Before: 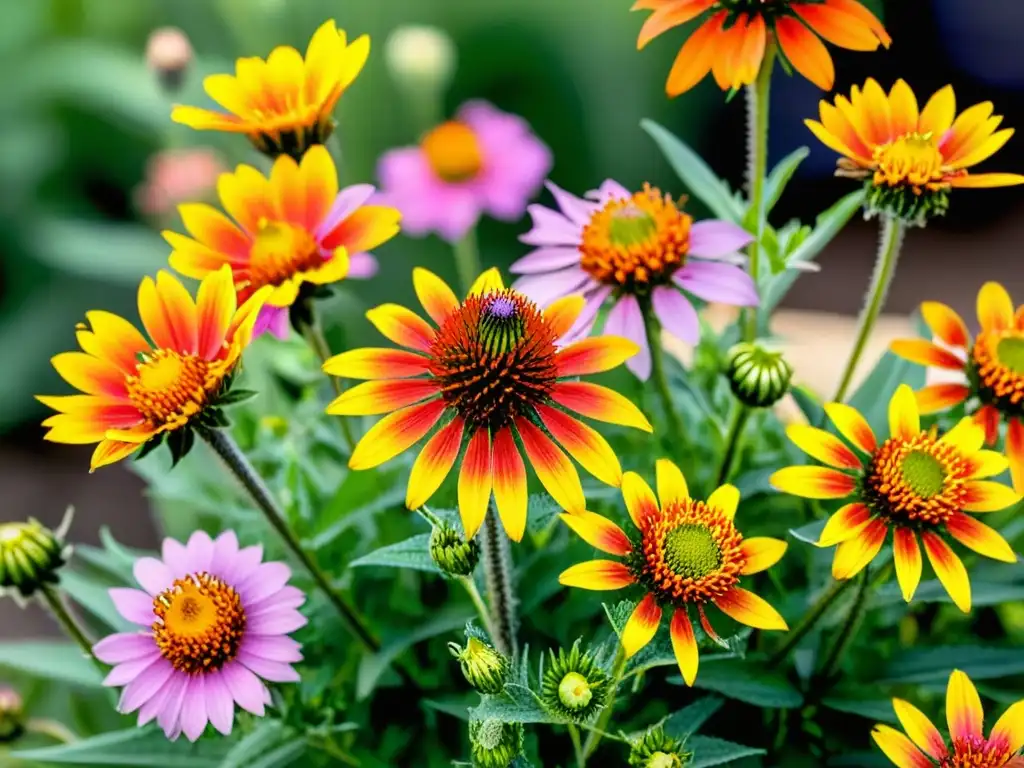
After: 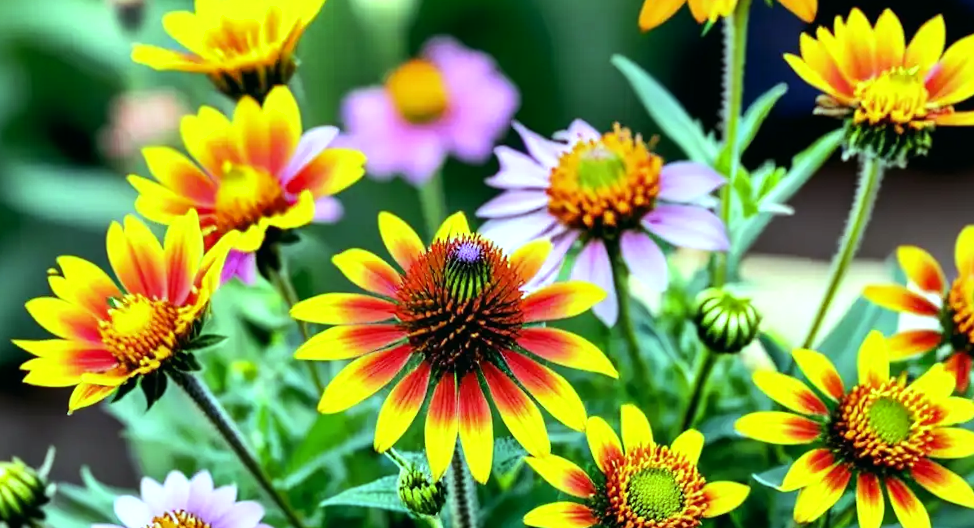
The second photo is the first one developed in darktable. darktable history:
rotate and perspective: rotation 0.074°, lens shift (vertical) 0.096, lens shift (horizontal) -0.041, crop left 0.043, crop right 0.952, crop top 0.024, crop bottom 0.979
crop and rotate: top 8.293%, bottom 20.996%
shadows and highlights: shadows 20.91, highlights -35.45, soften with gaussian
tone equalizer: -8 EV -0.417 EV, -7 EV -0.389 EV, -6 EV -0.333 EV, -5 EV -0.222 EV, -3 EV 0.222 EV, -2 EV 0.333 EV, -1 EV 0.389 EV, +0 EV 0.417 EV, edges refinement/feathering 500, mask exposure compensation -1.57 EV, preserve details no
color balance: mode lift, gamma, gain (sRGB), lift [0.997, 0.979, 1.021, 1.011], gamma [1, 1.084, 0.916, 0.998], gain [1, 0.87, 1.13, 1.101], contrast 4.55%, contrast fulcrum 38.24%, output saturation 104.09%
